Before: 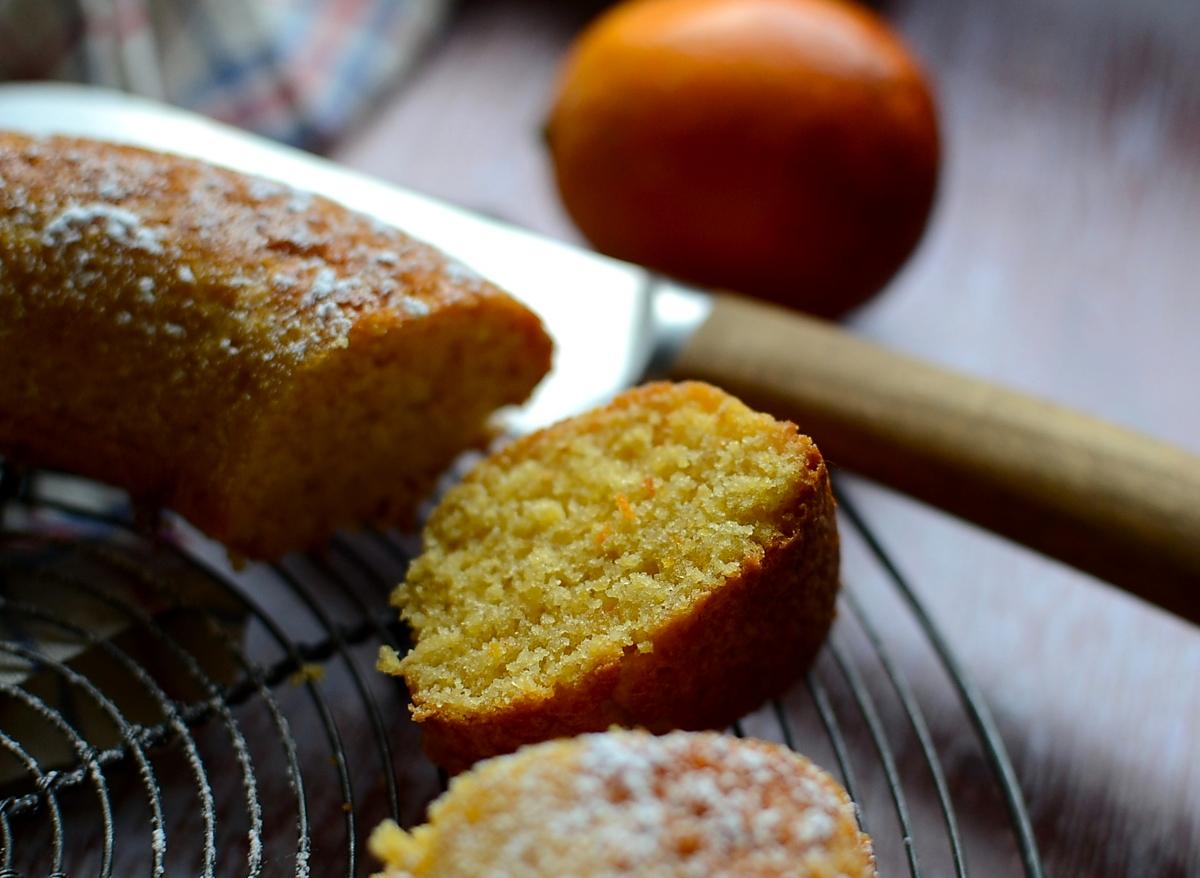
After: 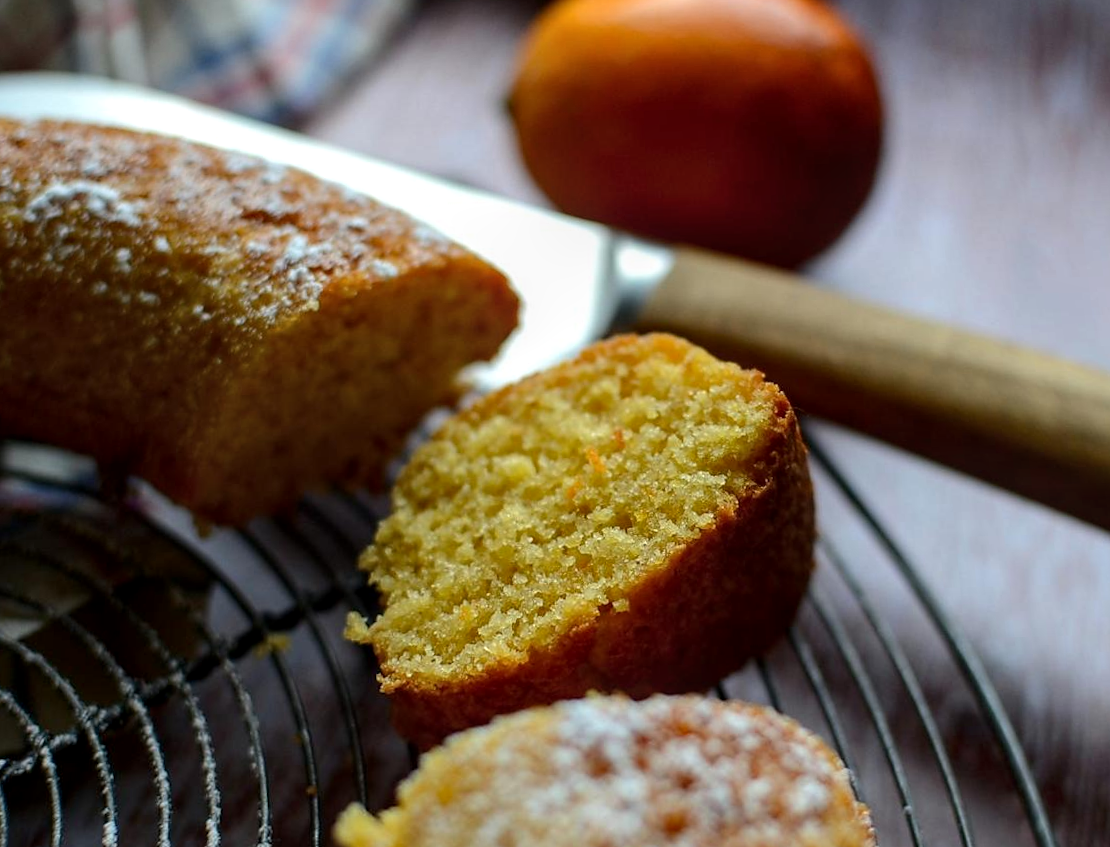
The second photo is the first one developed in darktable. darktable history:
rotate and perspective: rotation -1.68°, lens shift (vertical) -0.146, crop left 0.049, crop right 0.912, crop top 0.032, crop bottom 0.96
local contrast: on, module defaults
